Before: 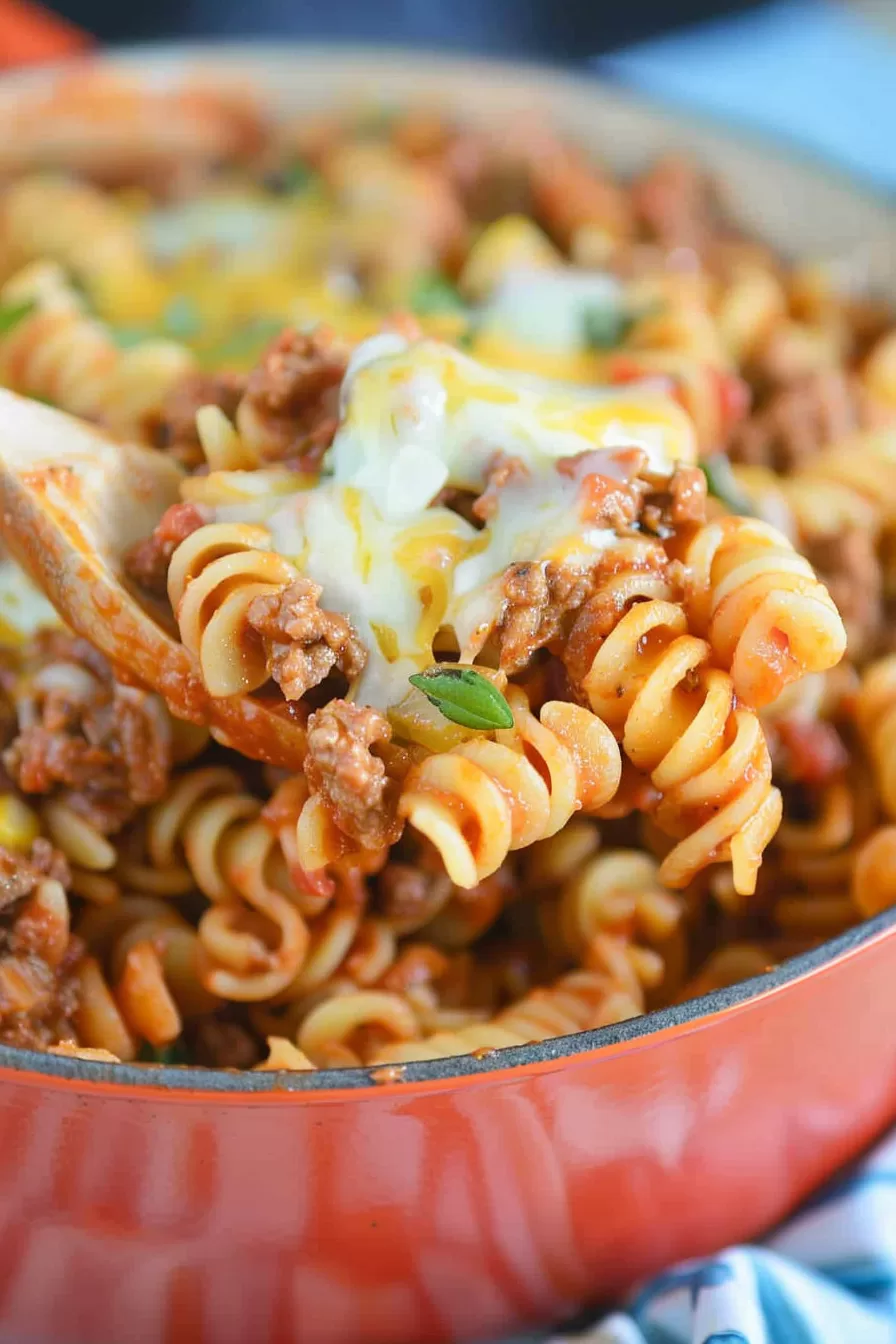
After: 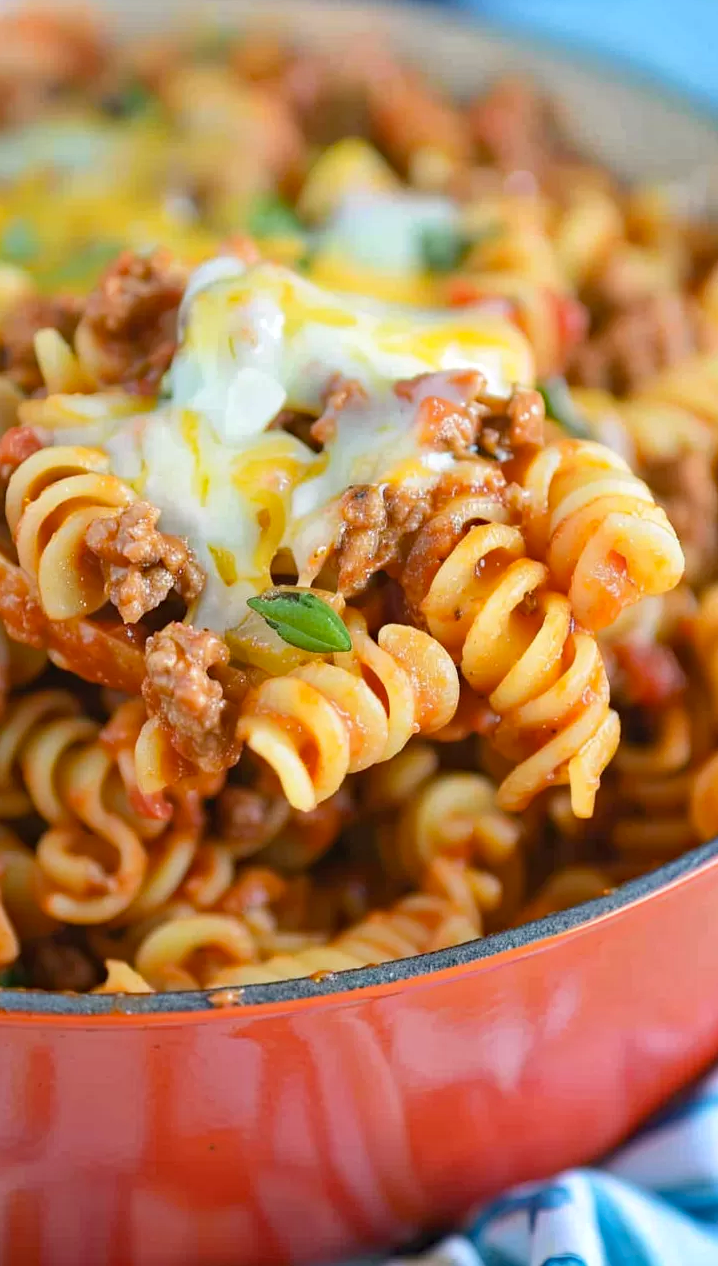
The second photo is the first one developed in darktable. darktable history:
haze removal: strength 0.292, distance 0.247, compatibility mode true, adaptive false
crop and rotate: left 18.083%, top 5.785%, right 1.738%
